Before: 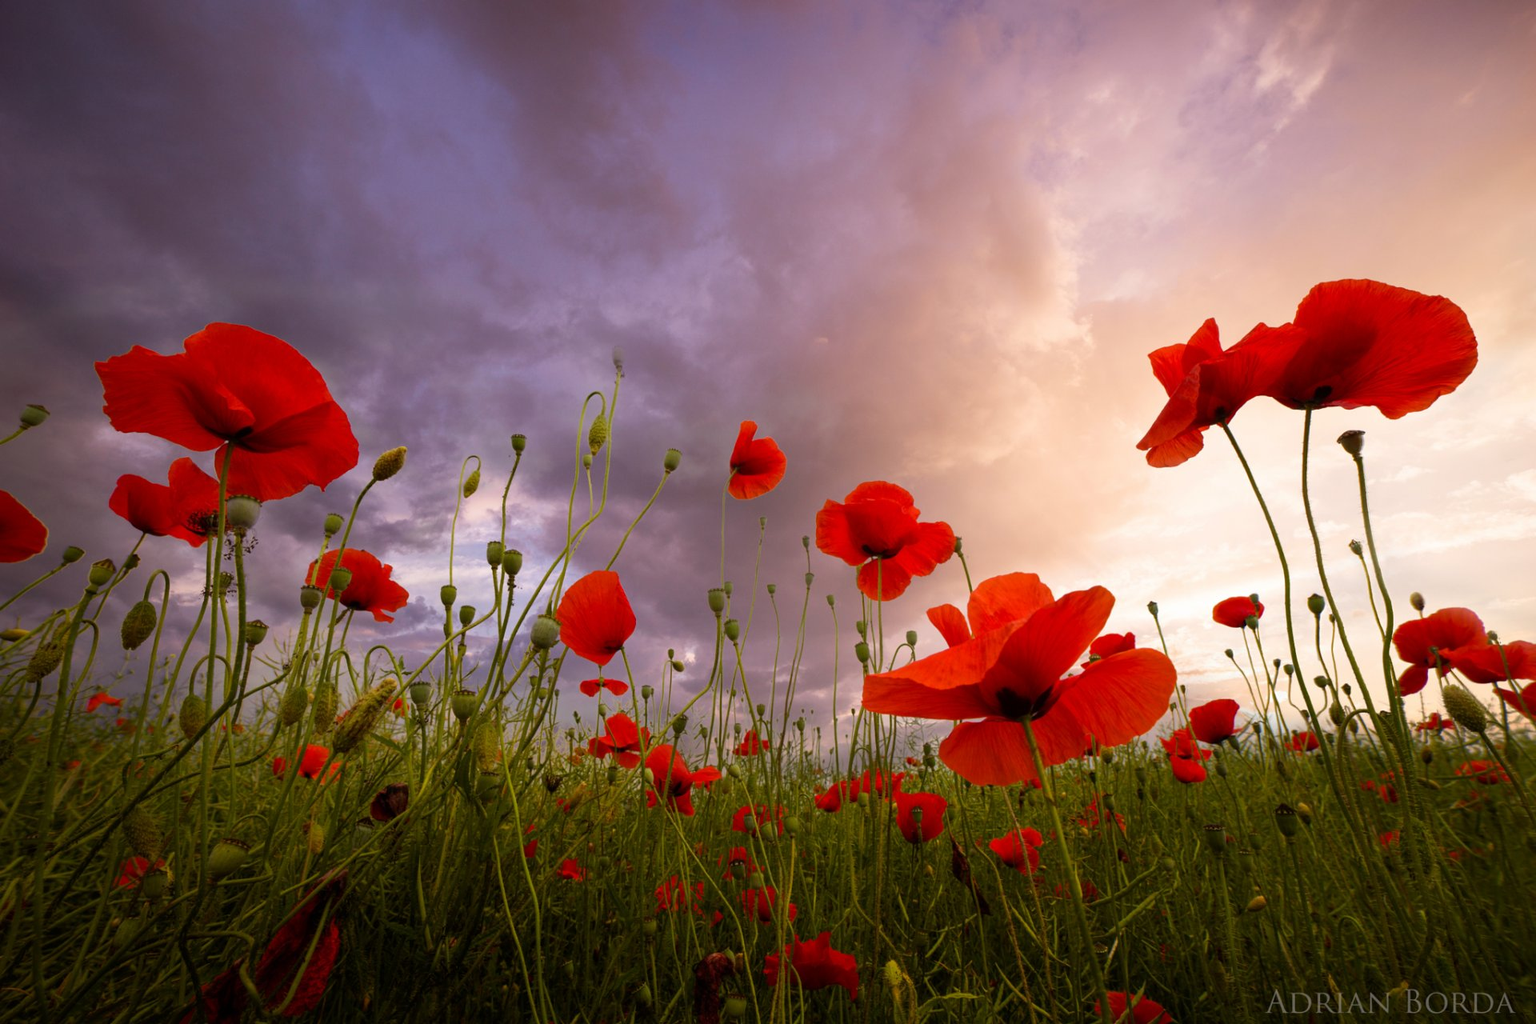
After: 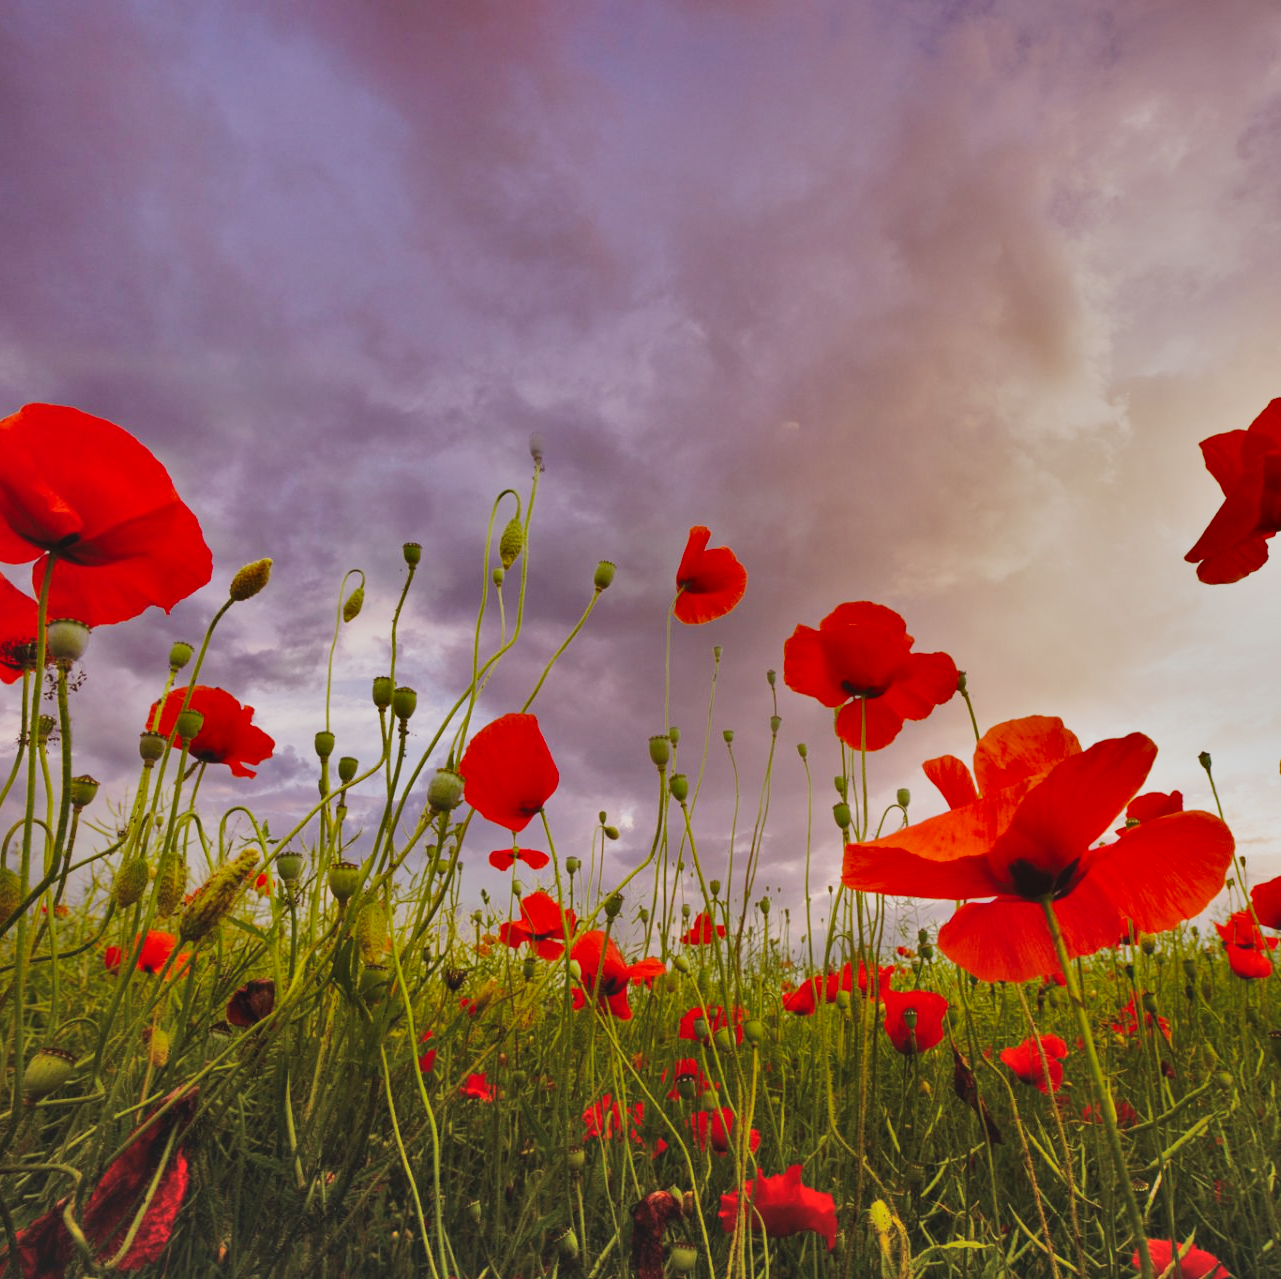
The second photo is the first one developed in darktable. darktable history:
crop and rotate: left 12.314%, right 20.956%
base curve: curves: ch0 [(0, 0.007) (0.028, 0.063) (0.121, 0.311) (0.46, 0.743) (0.859, 0.957) (1, 1)], preserve colors none
shadows and highlights: shadows 81.64, white point adjustment -9.23, highlights -61.51, soften with gaussian
